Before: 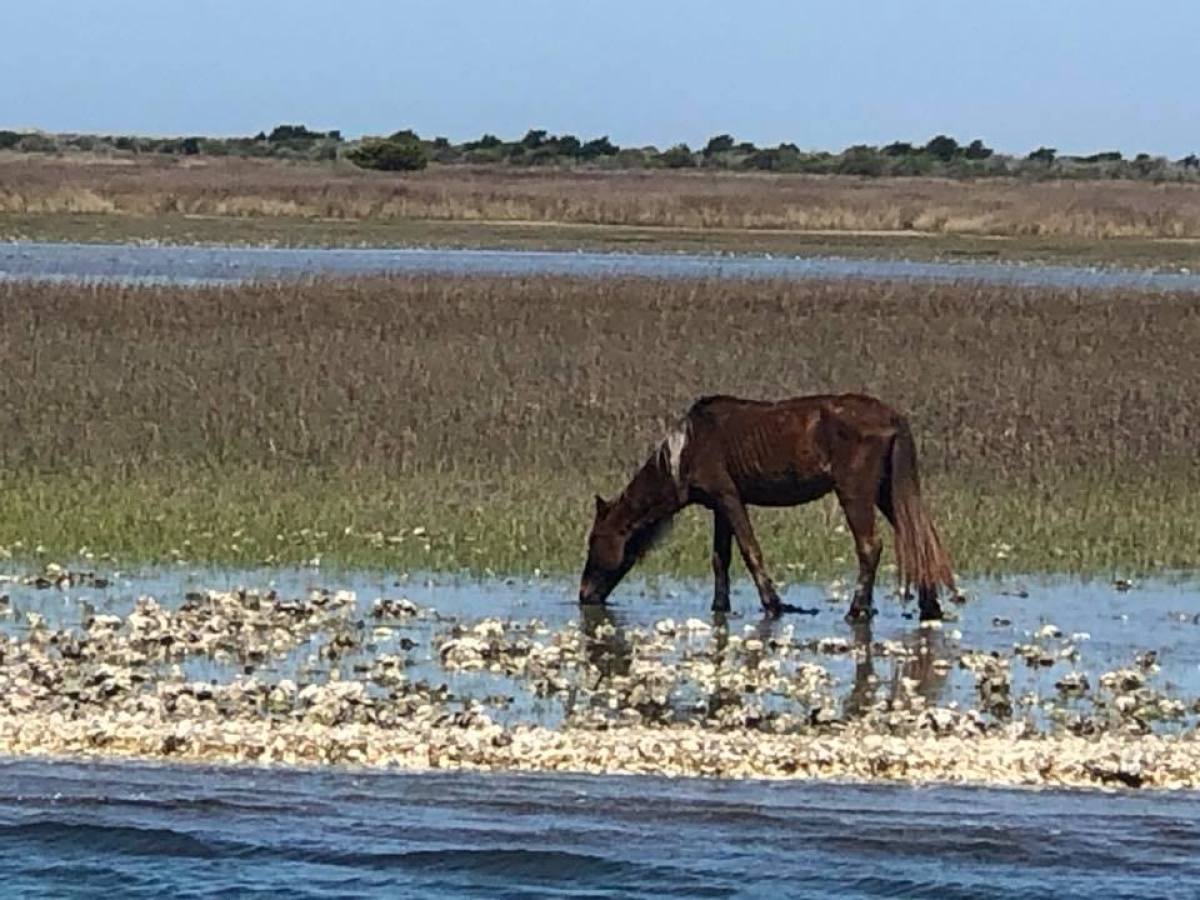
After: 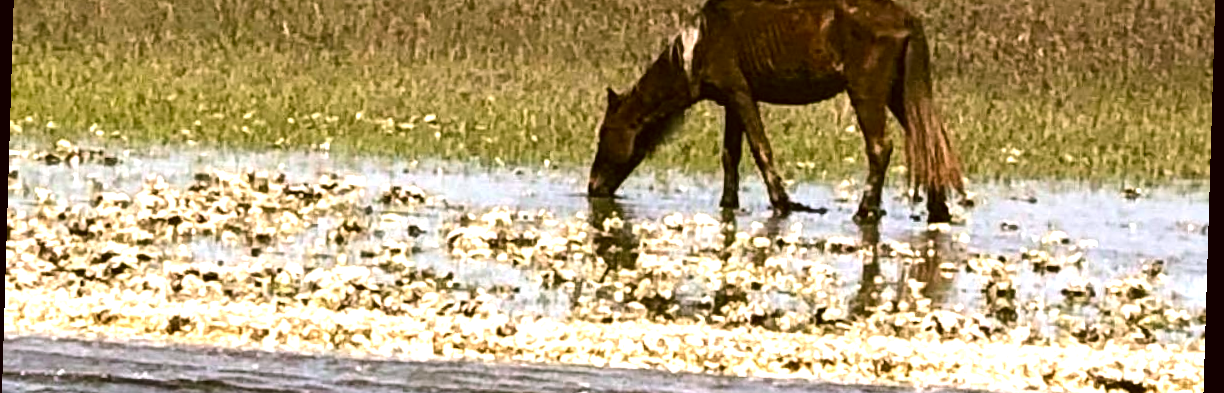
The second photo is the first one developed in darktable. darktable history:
rotate and perspective: rotation 1.72°, automatic cropping off
crop: top 45.551%, bottom 12.262%
exposure: exposure 0.574 EV, compensate highlight preservation false
tone equalizer: -8 EV -0.75 EV, -7 EV -0.7 EV, -6 EV -0.6 EV, -5 EV -0.4 EV, -3 EV 0.4 EV, -2 EV 0.6 EV, -1 EV 0.7 EV, +0 EV 0.75 EV, edges refinement/feathering 500, mask exposure compensation -1.57 EV, preserve details no
color correction: highlights a* 8.98, highlights b* 15.09, shadows a* -0.49, shadows b* 26.52
